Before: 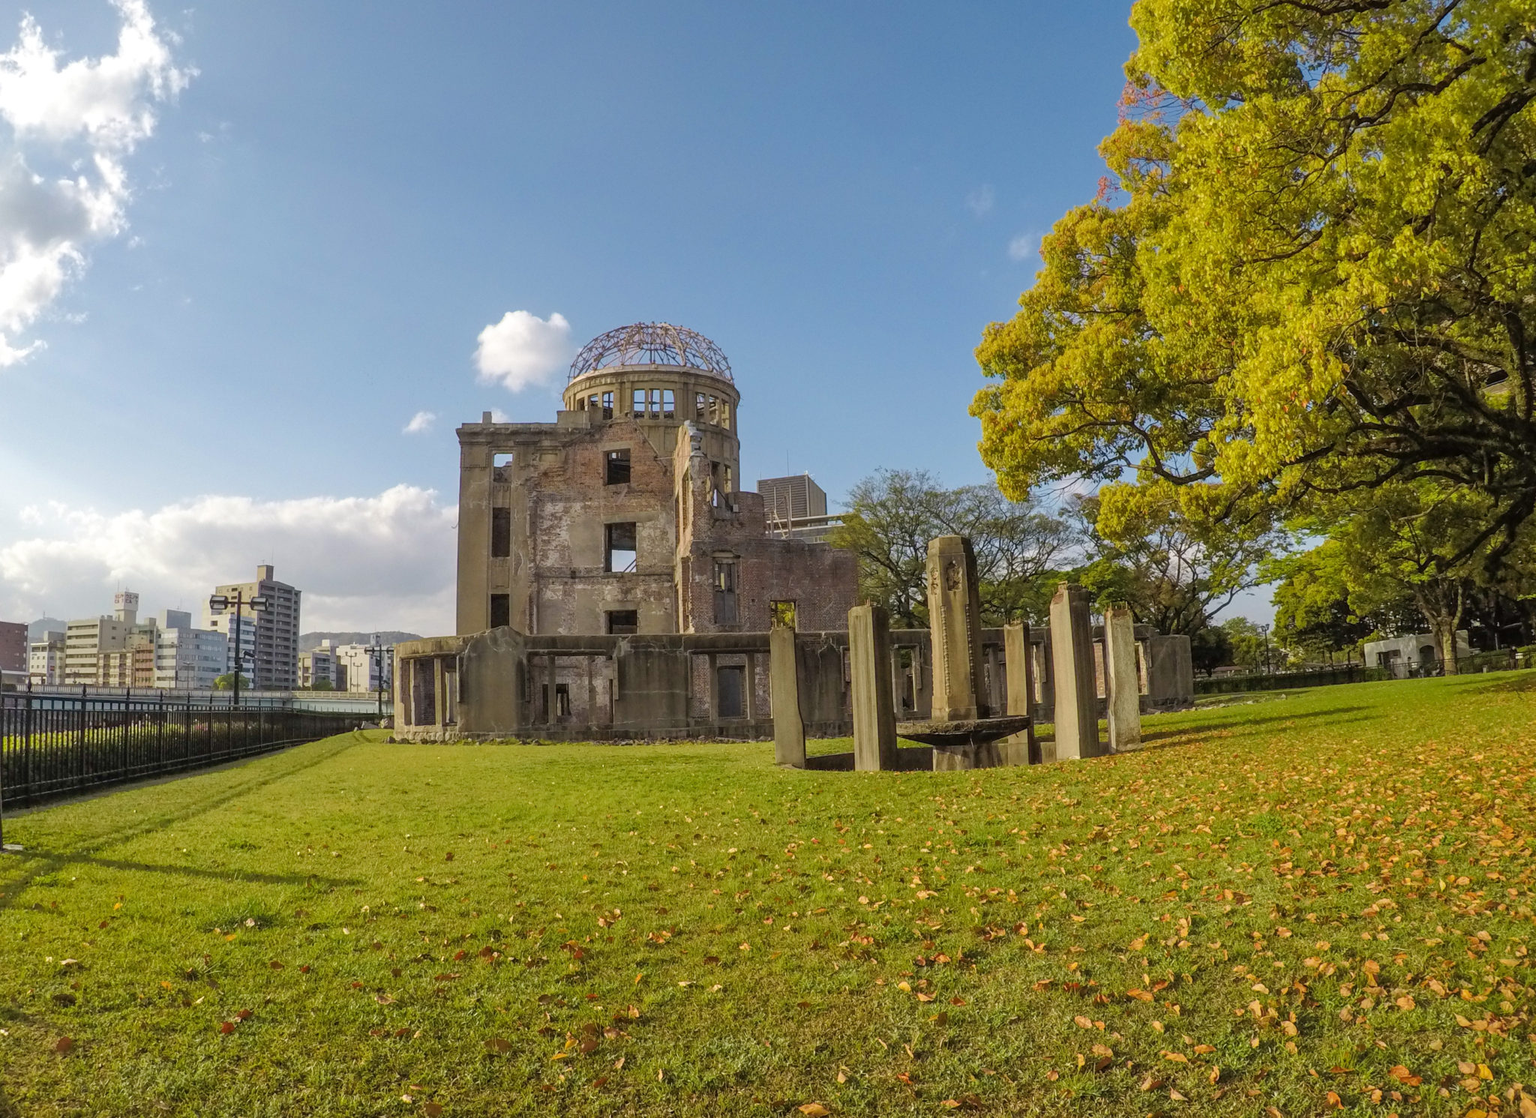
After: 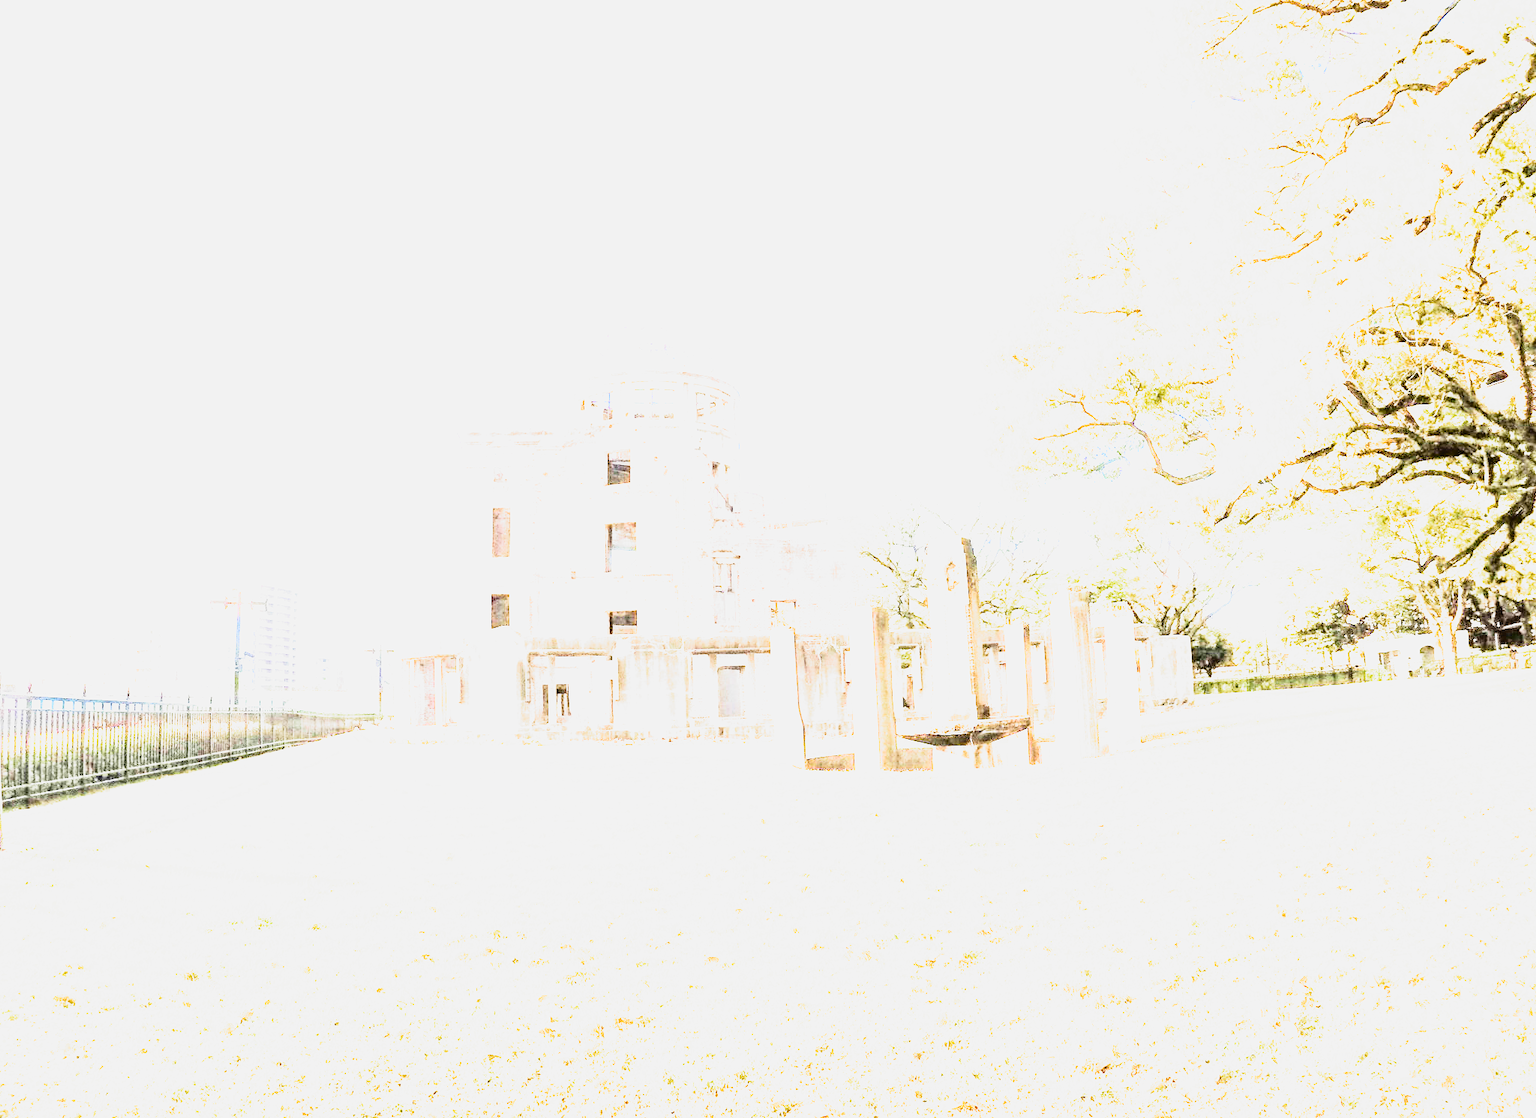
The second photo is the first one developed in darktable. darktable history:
tone curve: curves: ch0 [(0, 0.026) (0.155, 0.133) (0.272, 0.34) (0.434, 0.625) (0.676, 0.871) (0.994, 0.955)], color space Lab, independent channels, preserve colors none
filmic rgb: black relative exposure -3.51 EV, white relative exposure 2.27 EV, threshold 5.94 EV, hardness 3.41, add noise in highlights 0.001, preserve chrominance no, color science v3 (2019), use custom middle-gray values true, contrast in highlights soft, enable highlight reconstruction true
exposure: black level correction 0, exposure 4.081 EV, compensate highlight preservation false
